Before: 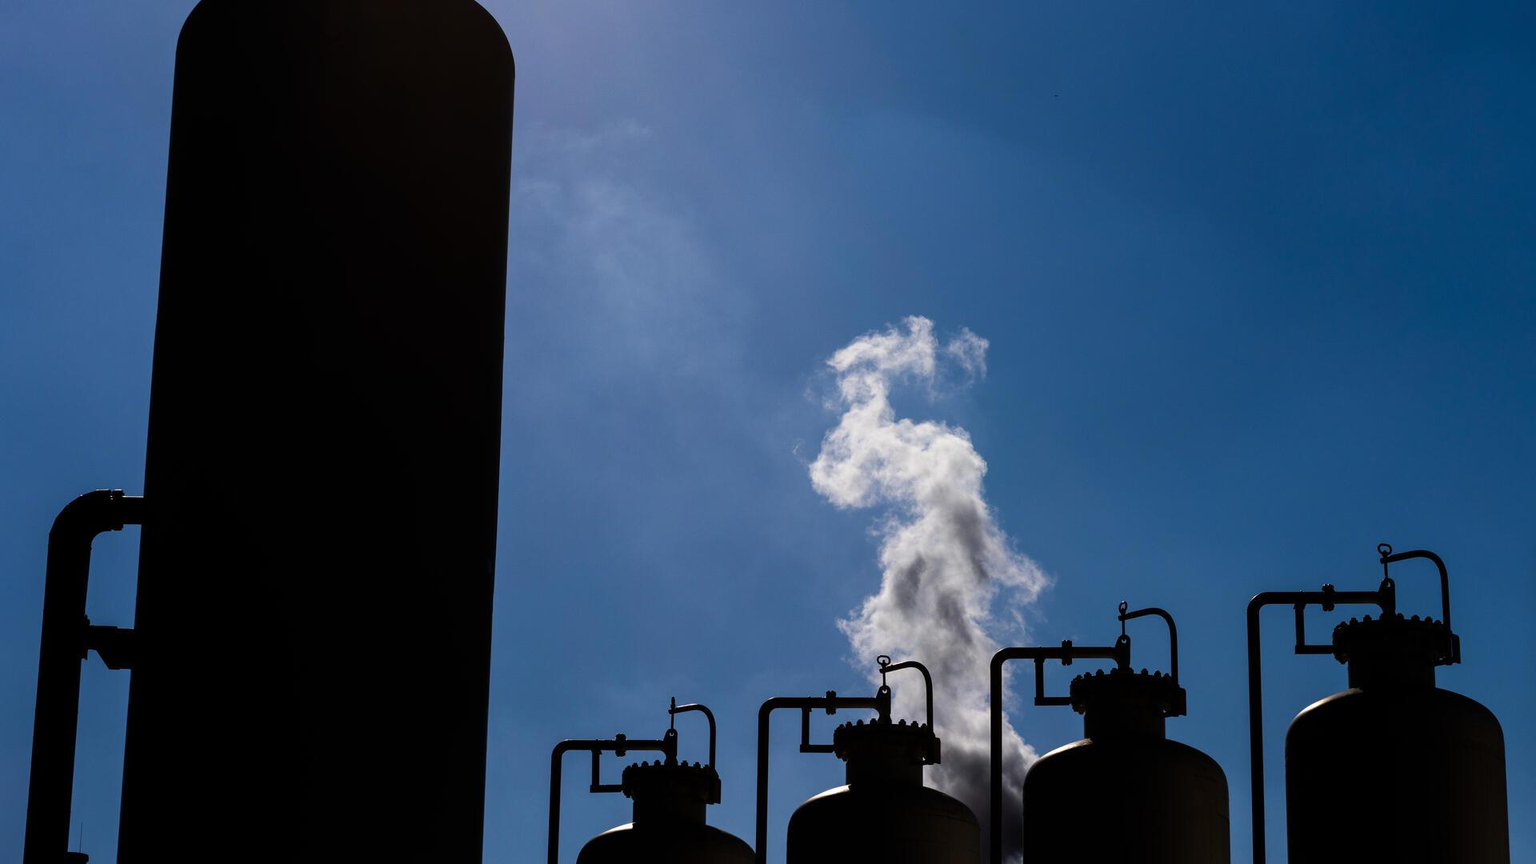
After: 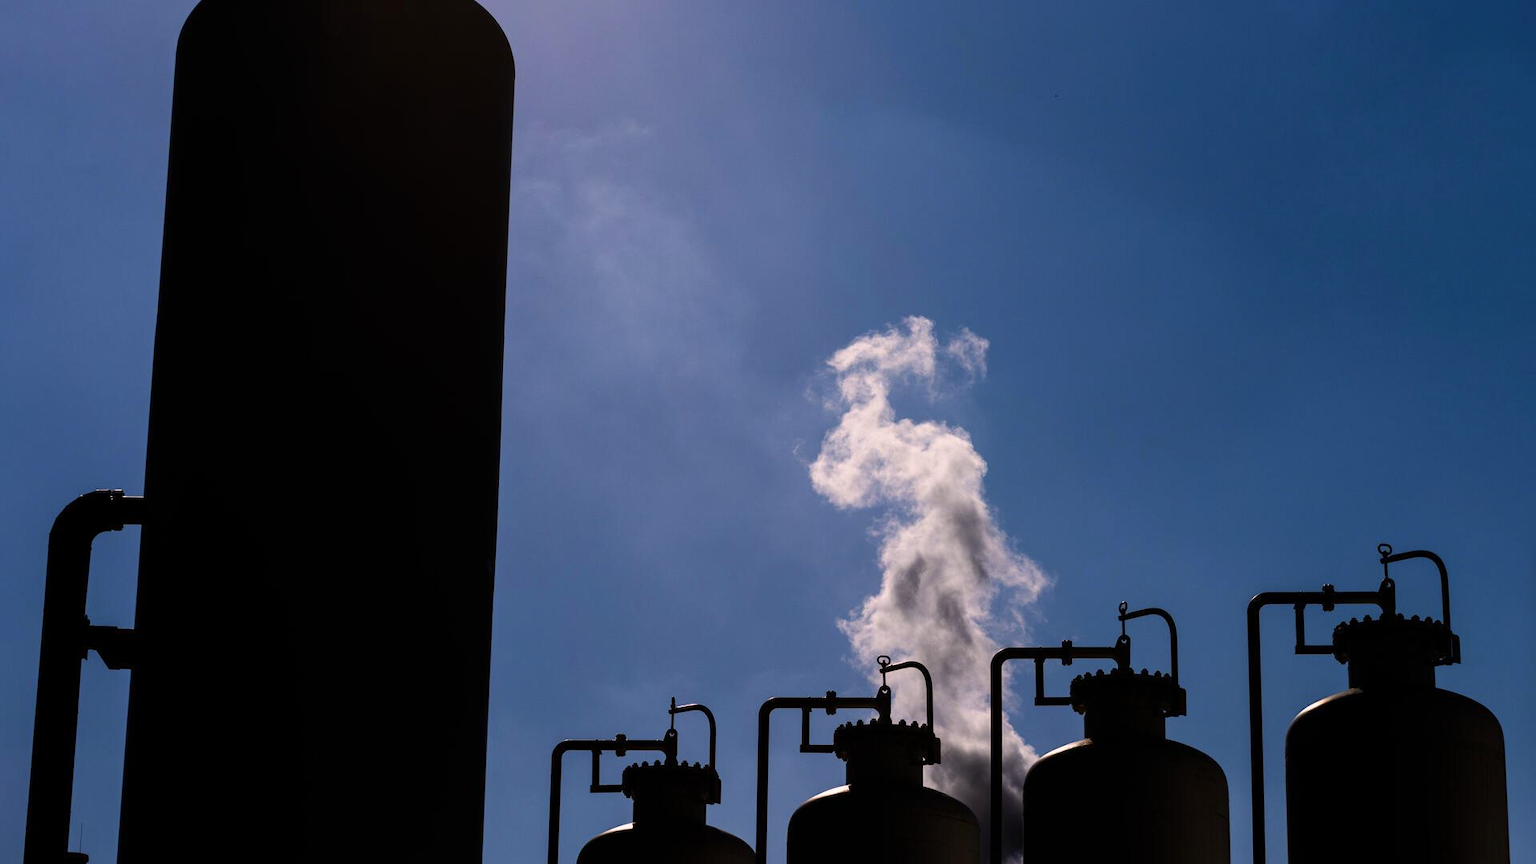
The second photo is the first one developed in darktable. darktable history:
color correction: highlights a* 7.97, highlights b* 3.87
